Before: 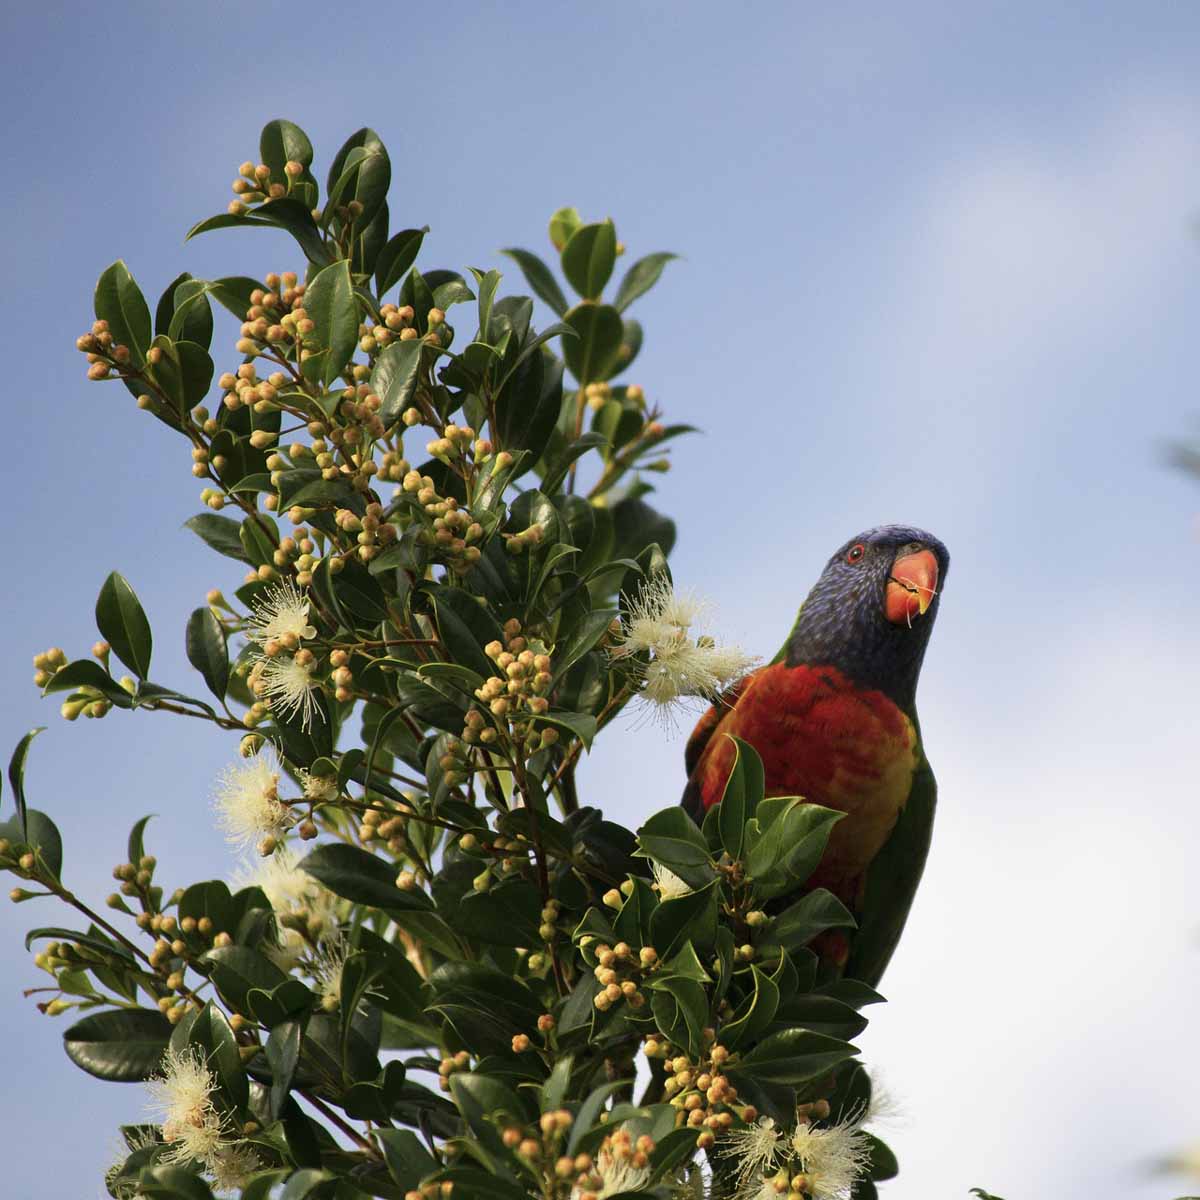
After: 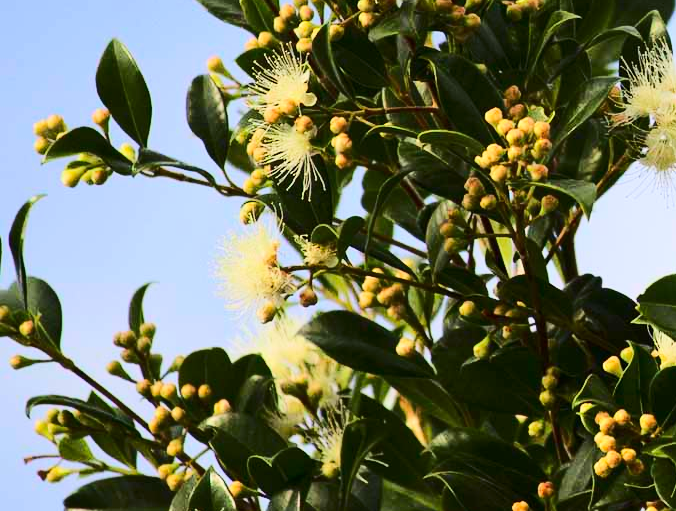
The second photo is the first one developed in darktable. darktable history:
crop: top 44.483%, right 43.593%, bottom 12.892%
contrast brightness saturation: contrast 0.16, saturation 0.32
rgb curve: curves: ch0 [(0, 0) (0.284, 0.292) (0.505, 0.644) (1, 1)]; ch1 [(0, 0) (0.284, 0.292) (0.505, 0.644) (1, 1)]; ch2 [(0, 0) (0.284, 0.292) (0.505, 0.644) (1, 1)], compensate middle gray true
